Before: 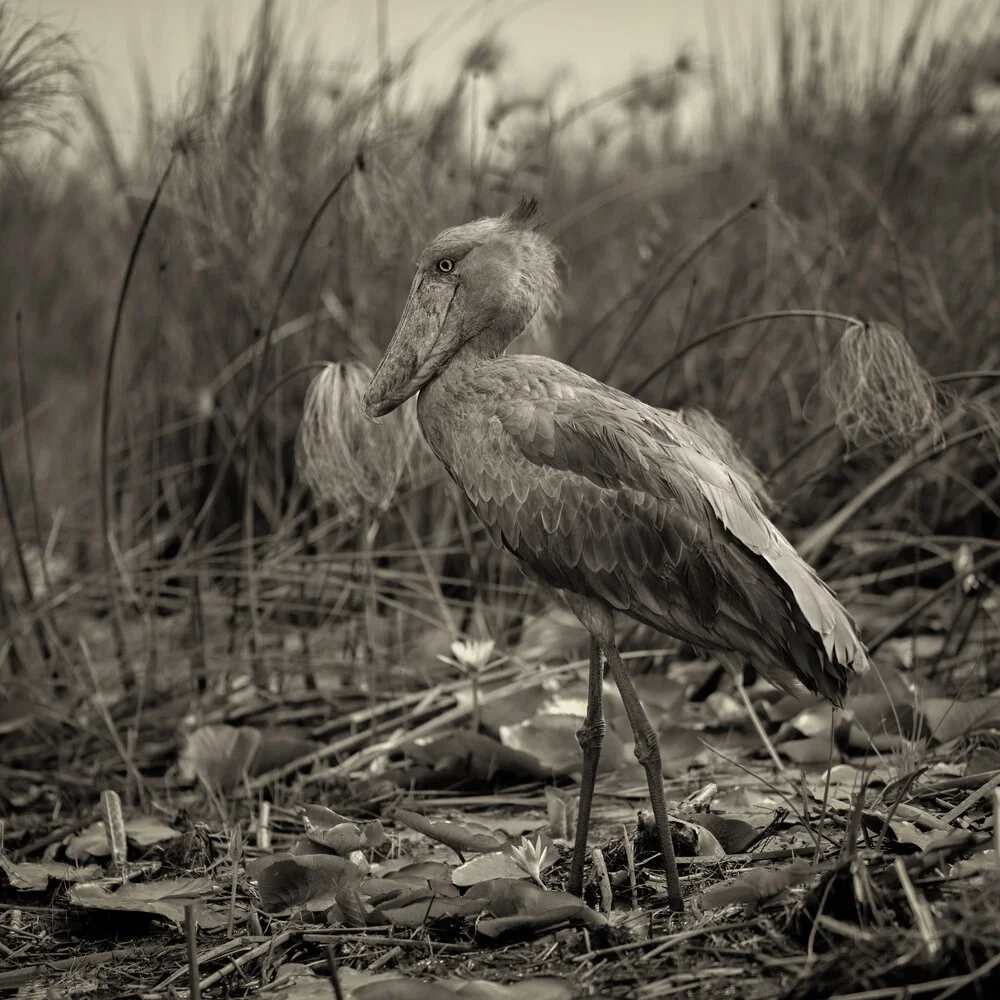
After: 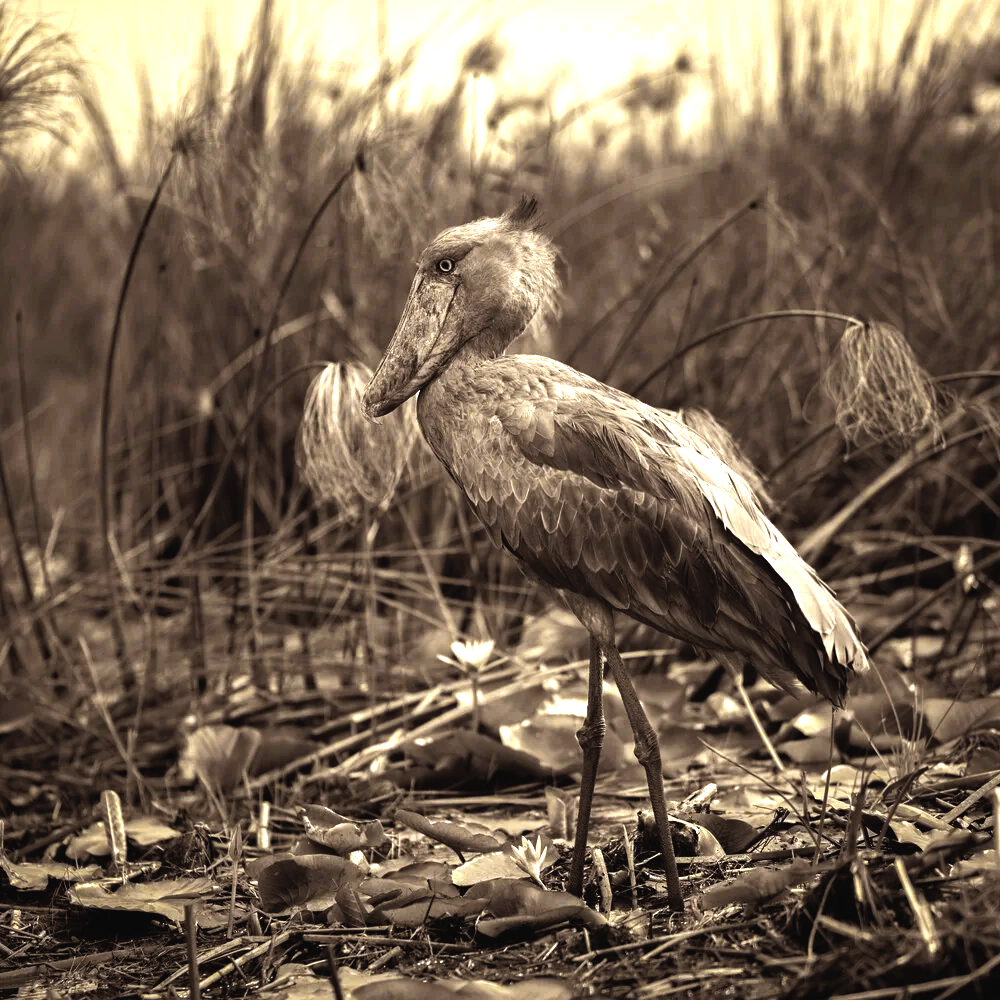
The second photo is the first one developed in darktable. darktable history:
color balance rgb: linear chroma grading › highlights 100%, linear chroma grading › global chroma 23.41%, perceptual saturation grading › global saturation 35.38%, hue shift -10.68°, perceptual brilliance grading › highlights 47.25%, perceptual brilliance grading › mid-tones 22.2%, perceptual brilliance grading › shadows -5.93%
contrast brightness saturation: contrast -0.05, saturation -0.41
rgb levels: mode RGB, independent channels, levels [[0, 0.5, 1], [0, 0.521, 1], [0, 0.536, 1]]
